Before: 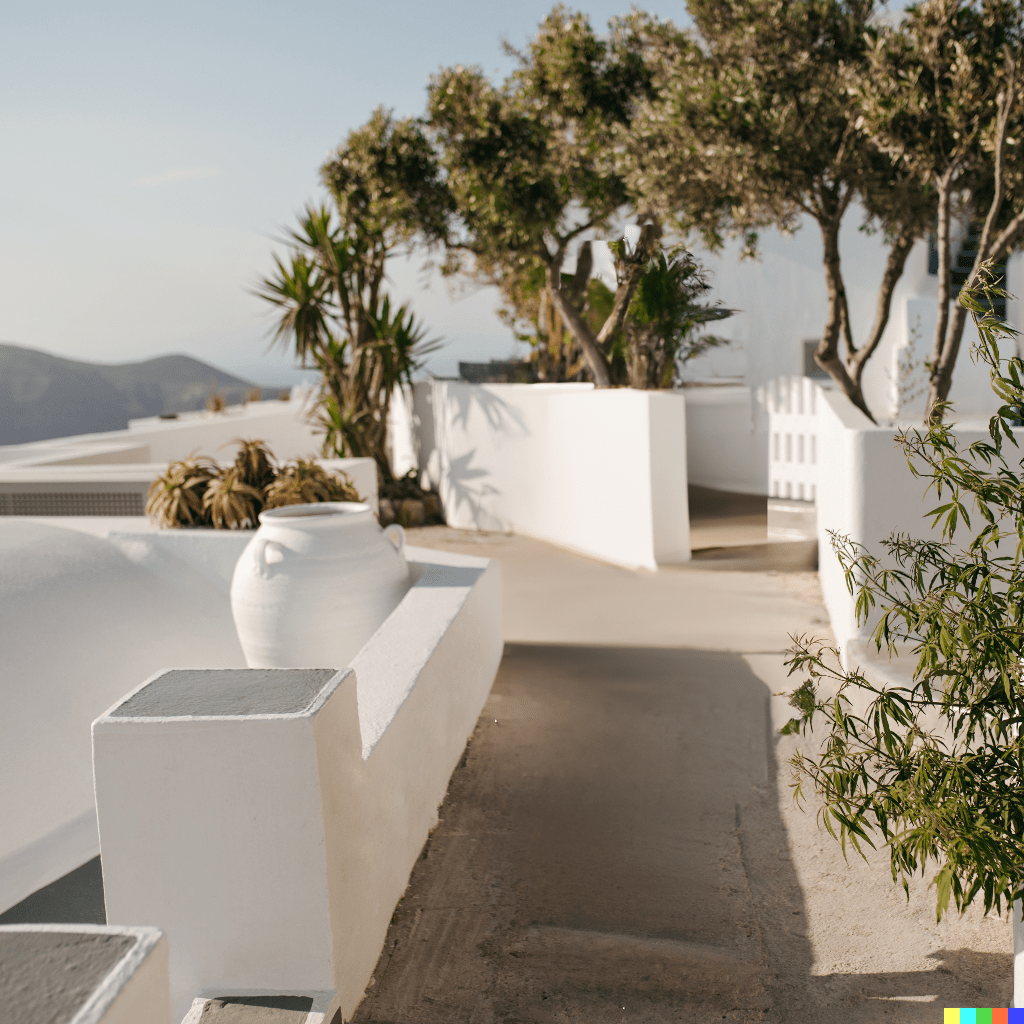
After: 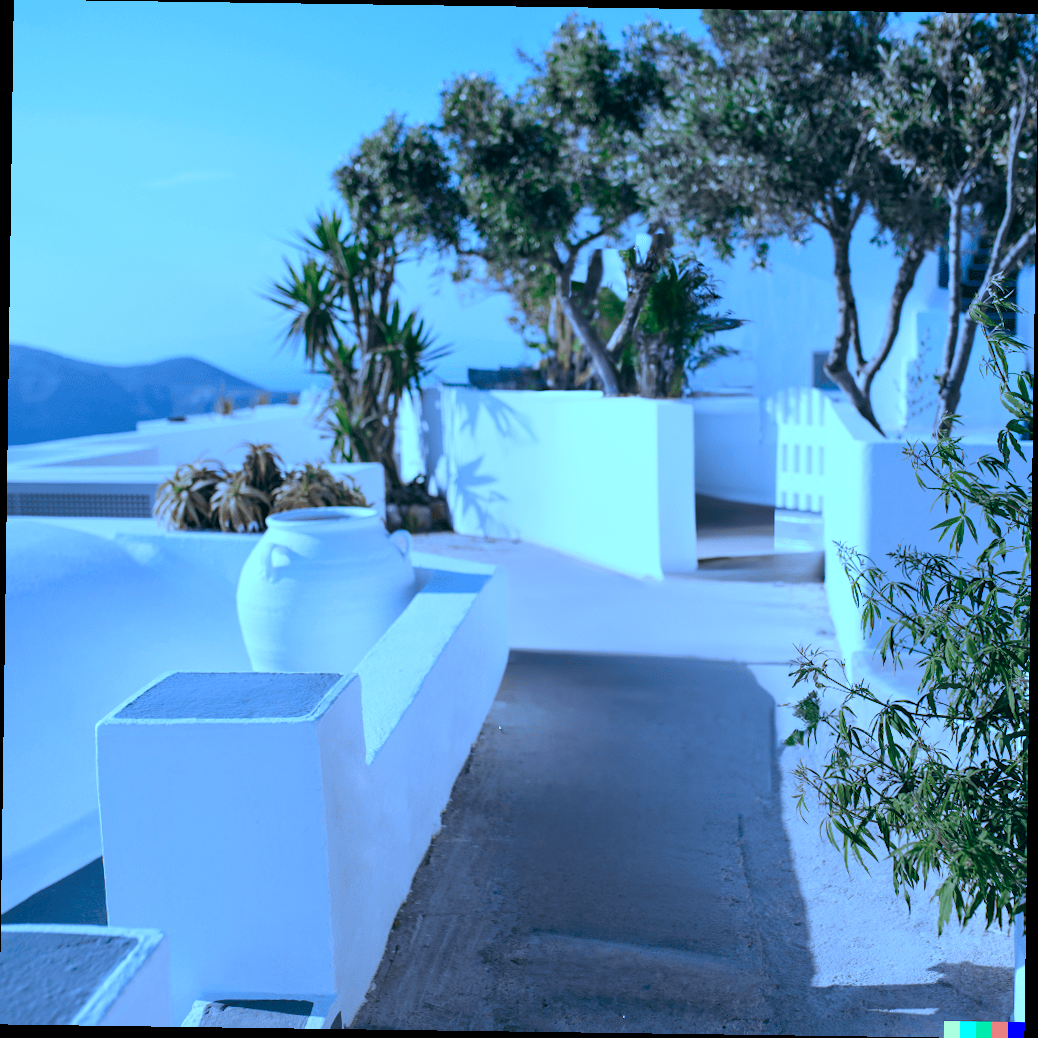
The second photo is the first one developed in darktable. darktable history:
color balance rgb: perceptual saturation grading › global saturation 20%, perceptual saturation grading › highlights -25%, perceptual saturation grading › shadows 25%
color calibration: illuminant as shot in camera, x 0.462, y 0.419, temperature 2651.64 K
rotate and perspective: rotation 0.8°, automatic cropping off
levels: mode automatic, black 0.023%, white 99.97%, levels [0.062, 0.494, 0.925]
